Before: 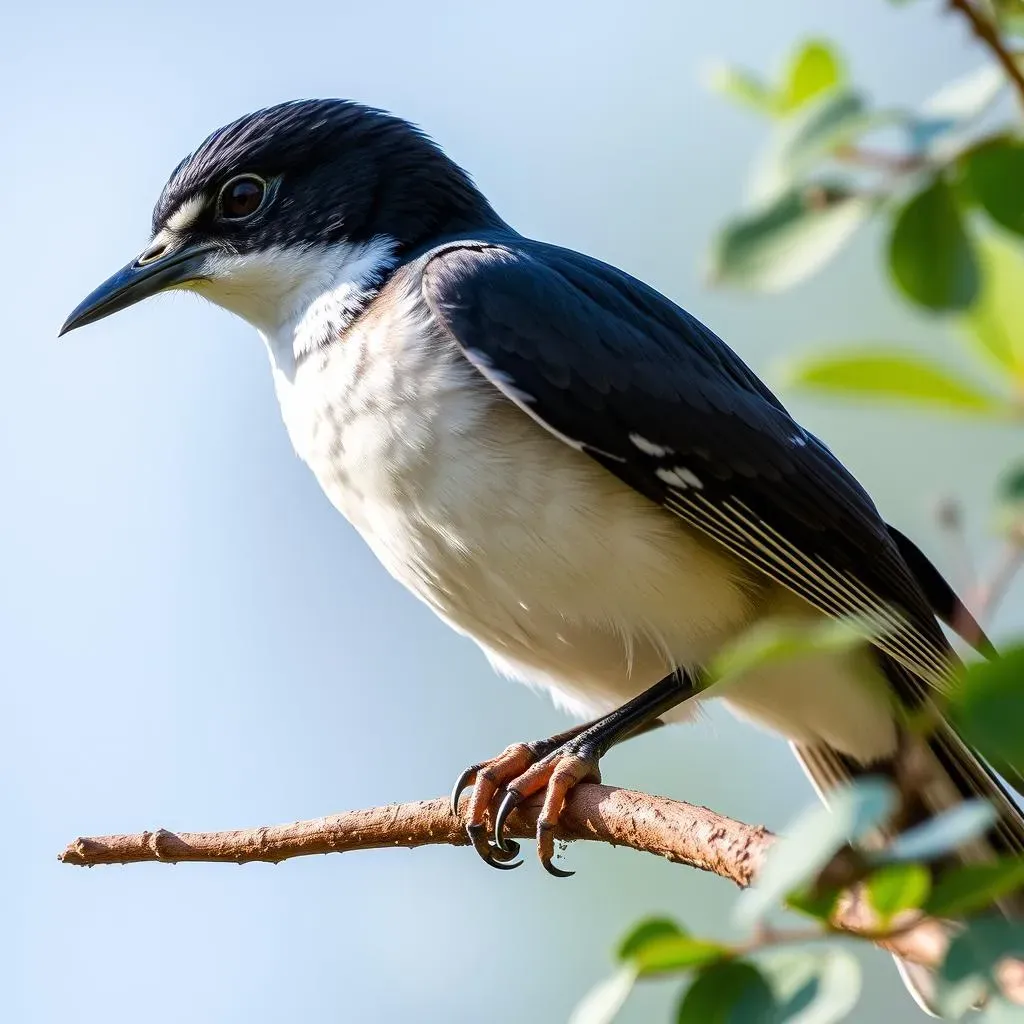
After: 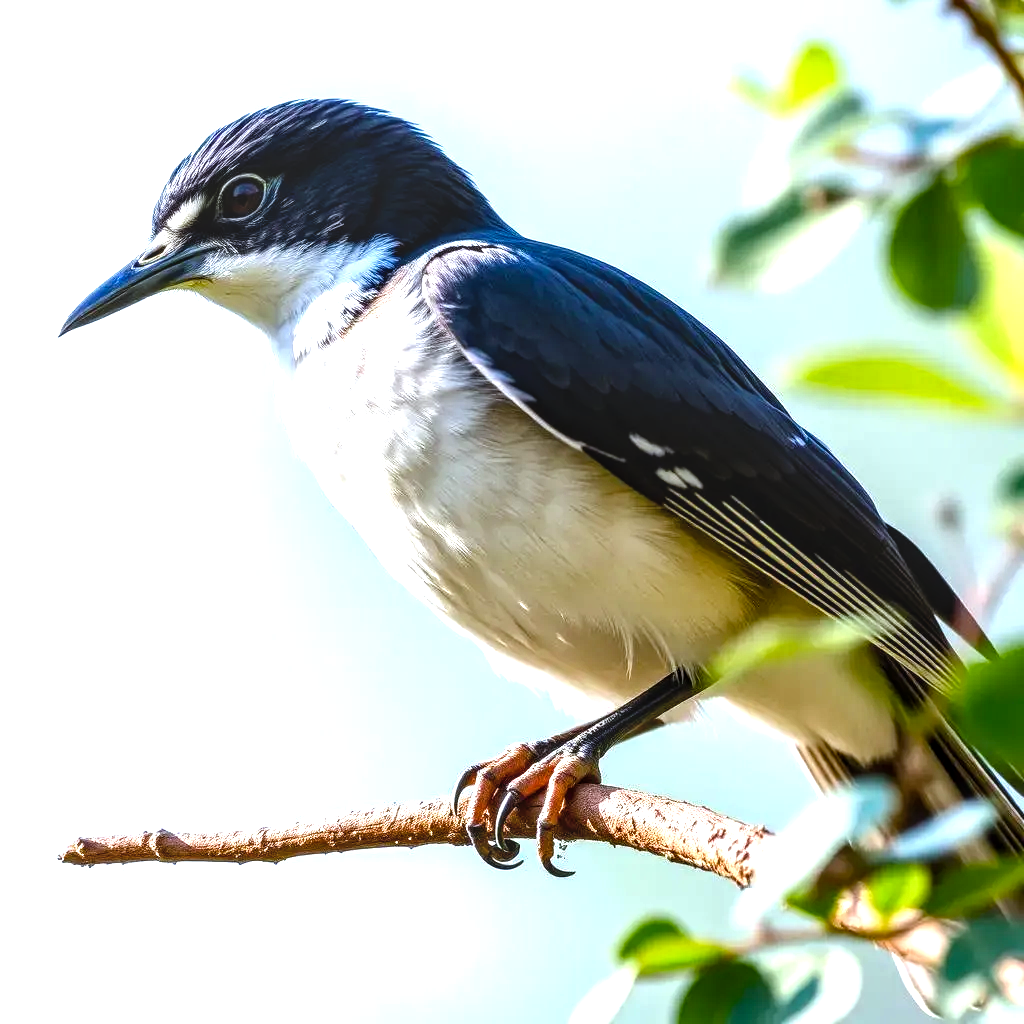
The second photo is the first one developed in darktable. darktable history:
exposure: exposure 0.507 EV, compensate highlight preservation false
local contrast: detail 130%
color balance rgb: shadows lift › luminance -20%, power › hue 72.24°, highlights gain › luminance 15%, global offset › hue 171.6°, perceptual saturation grading › highlights -15%, perceptual saturation grading › shadows 25%, global vibrance 35%, contrast 10%
white balance: red 0.967, blue 1.049
